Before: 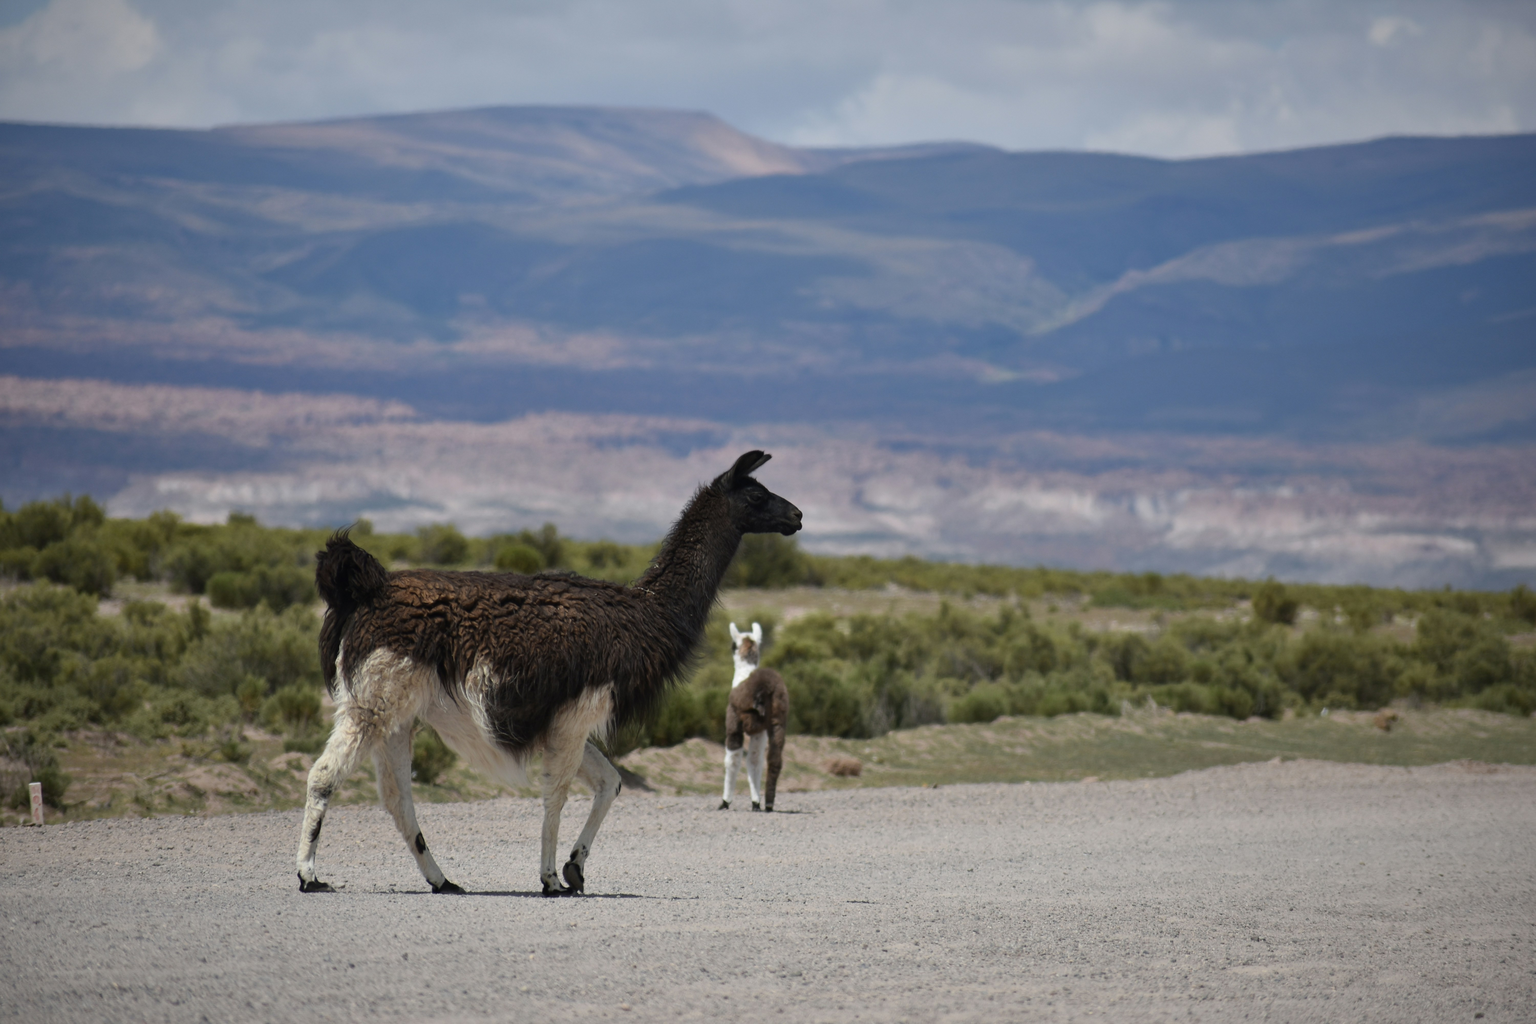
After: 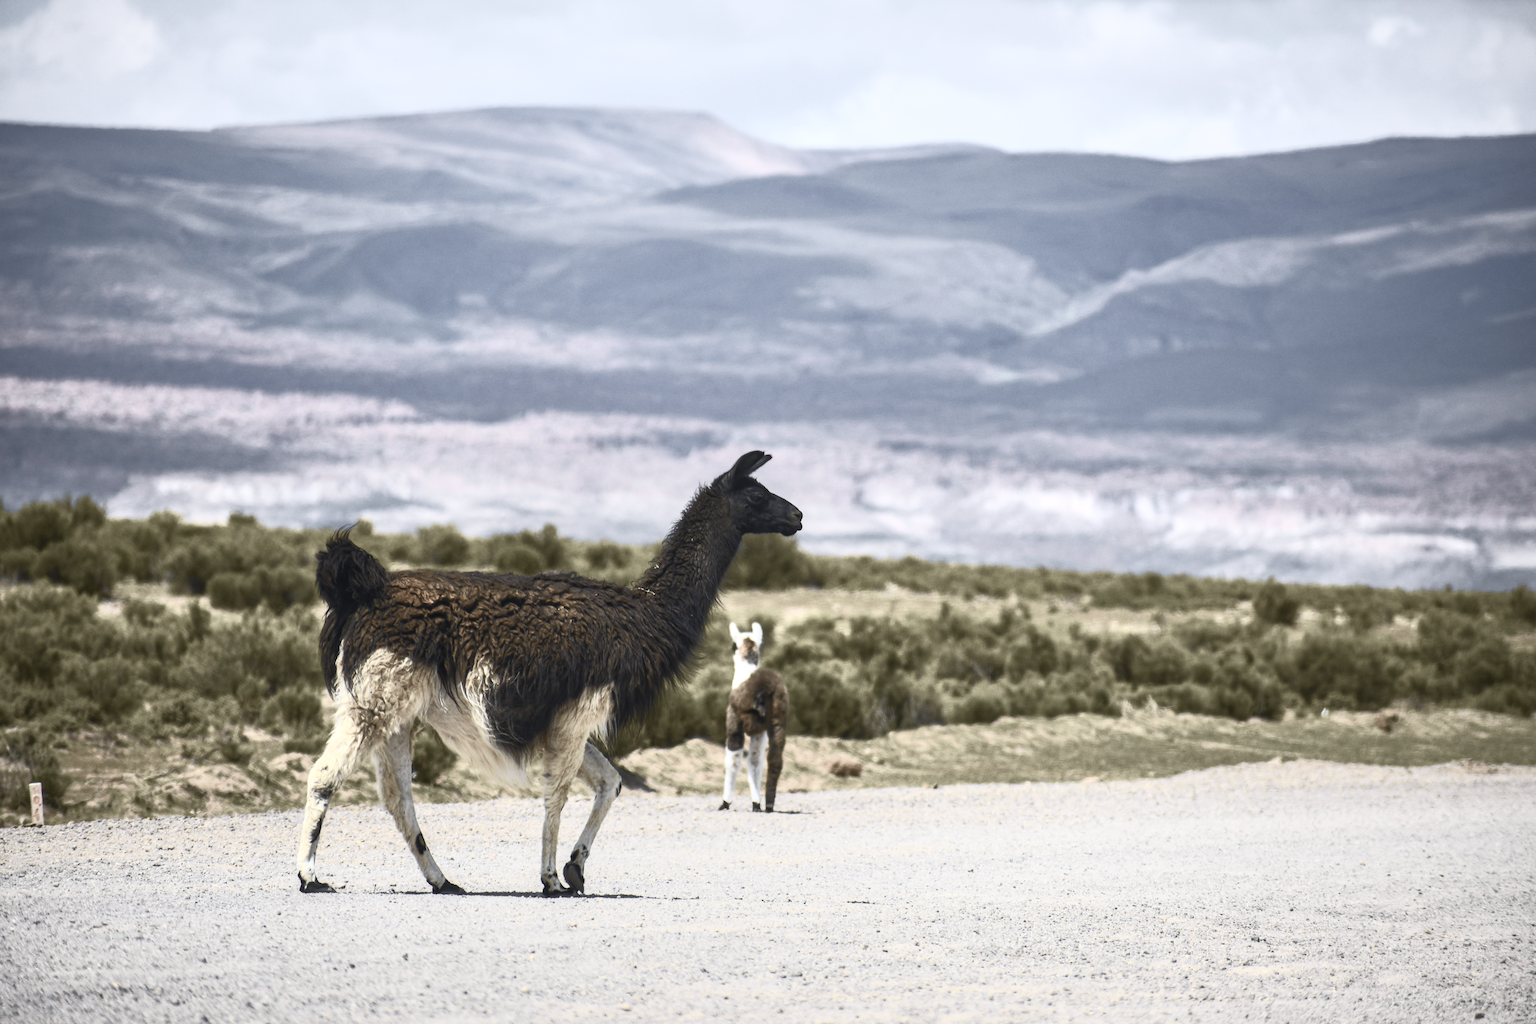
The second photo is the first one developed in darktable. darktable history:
tone curve: curves: ch0 [(0, 0) (0.15, 0.17) (0.452, 0.437) (0.611, 0.588) (0.751, 0.749) (1, 1)]; ch1 [(0, 0) (0.325, 0.327) (0.412, 0.45) (0.453, 0.484) (0.5, 0.501) (0.541, 0.55) (0.617, 0.612) (0.695, 0.697) (1, 1)]; ch2 [(0, 0) (0.386, 0.397) (0.452, 0.459) (0.505, 0.498) (0.524, 0.547) (0.574, 0.566) (0.633, 0.641) (1, 1)], color space Lab, independent channels, preserve colors none
local contrast: on, module defaults
contrast brightness saturation: contrast 0.57, brightness 0.57, saturation -0.34
